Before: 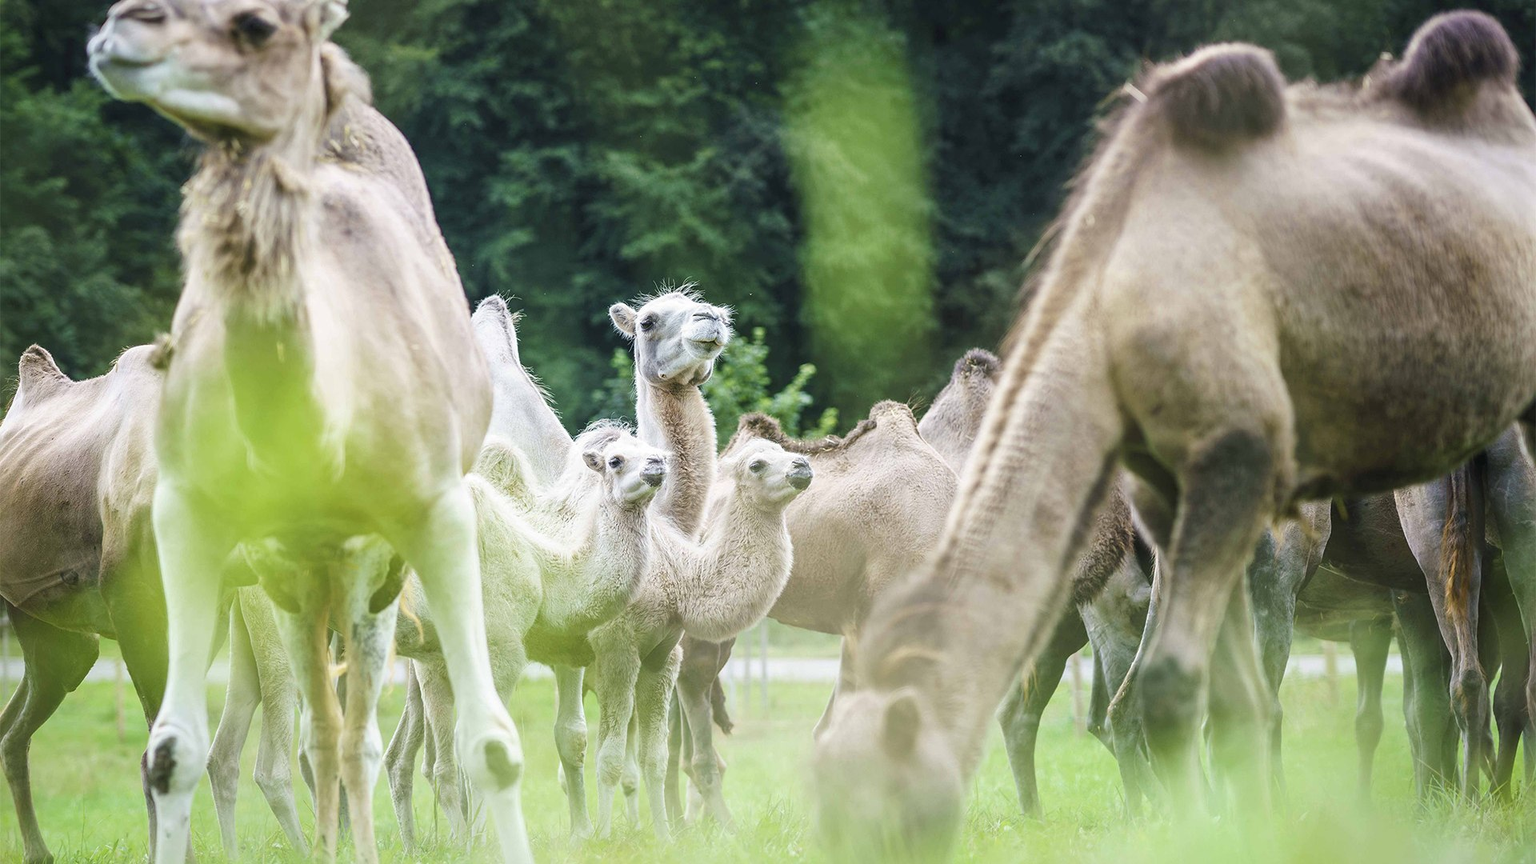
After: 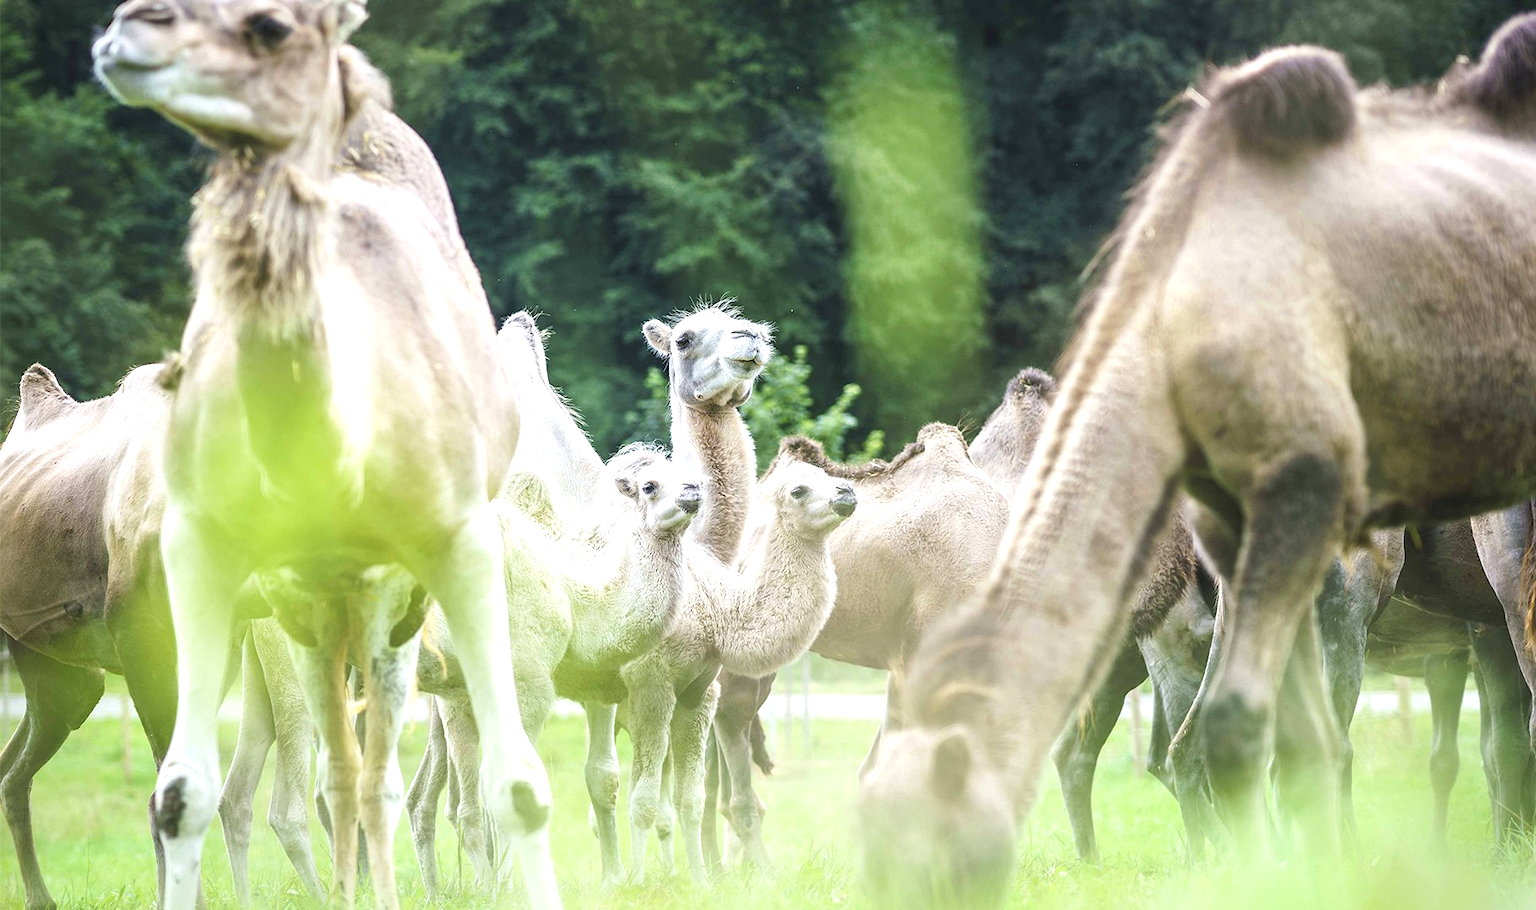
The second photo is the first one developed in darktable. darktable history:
exposure: black level correction 0, exposure 0.5 EV, compensate highlight preservation false
crop and rotate: right 5.167%
